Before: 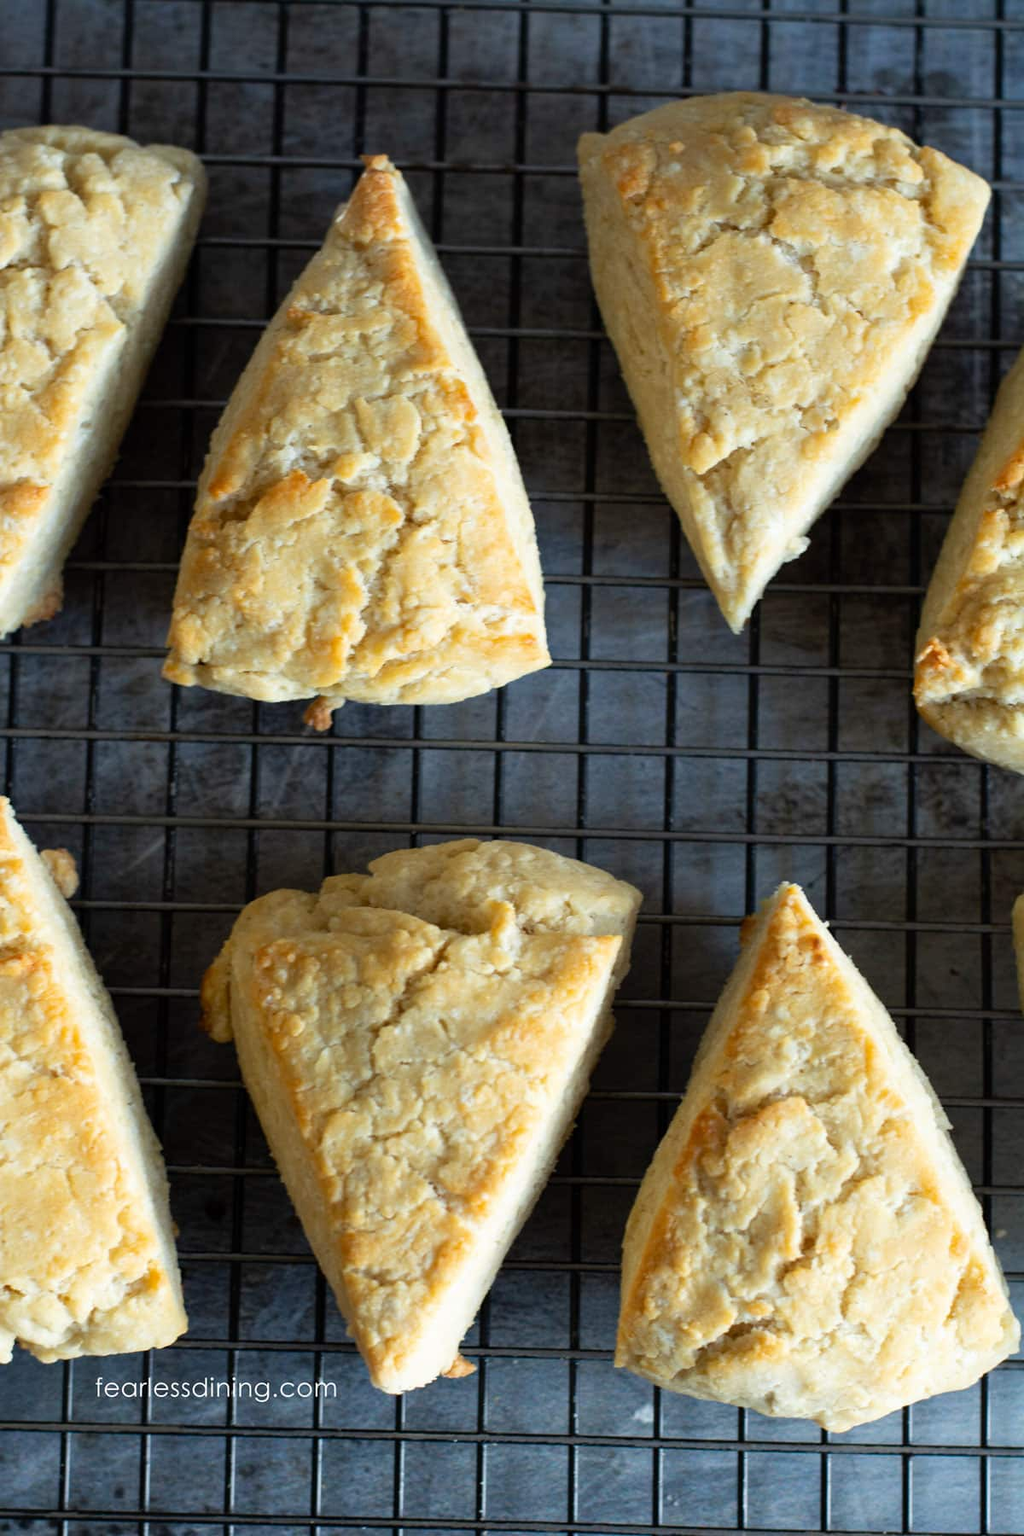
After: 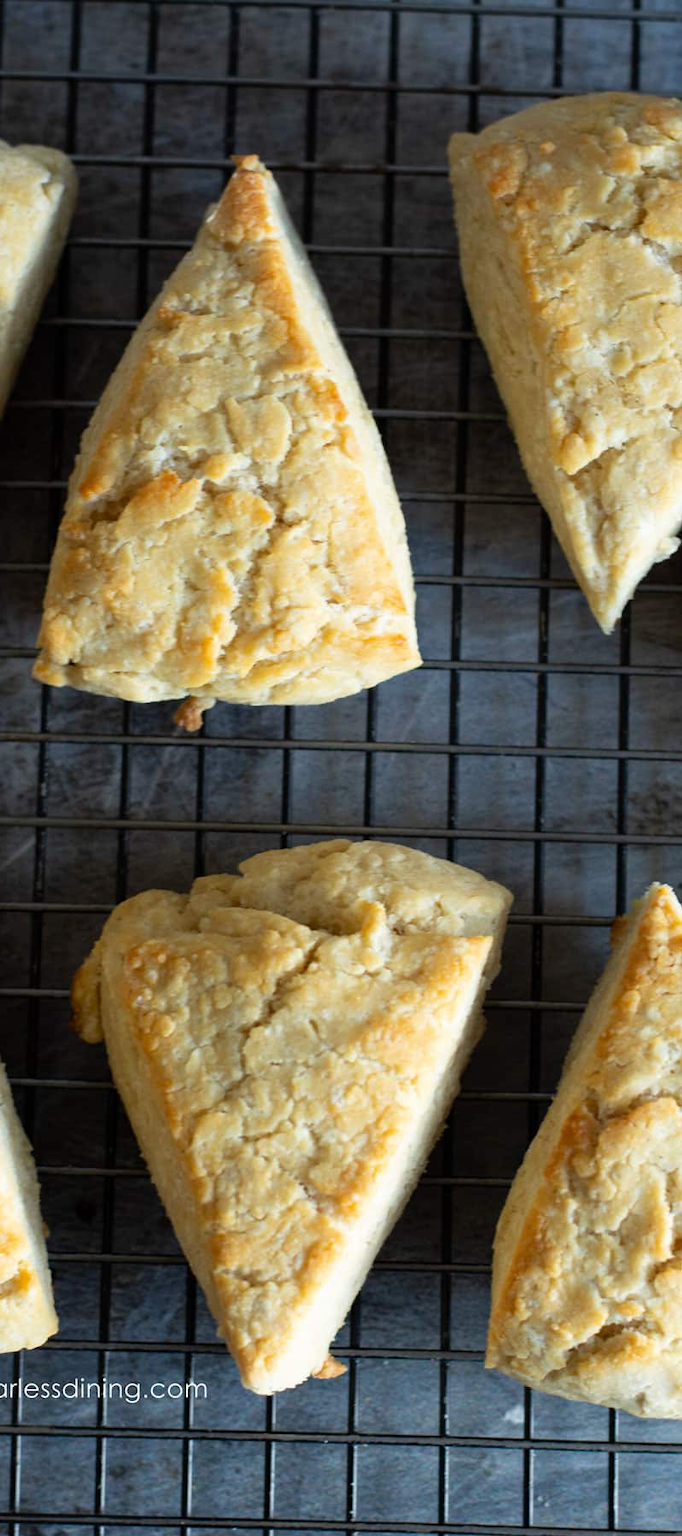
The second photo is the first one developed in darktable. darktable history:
crop and rotate: left 12.688%, right 20.662%
